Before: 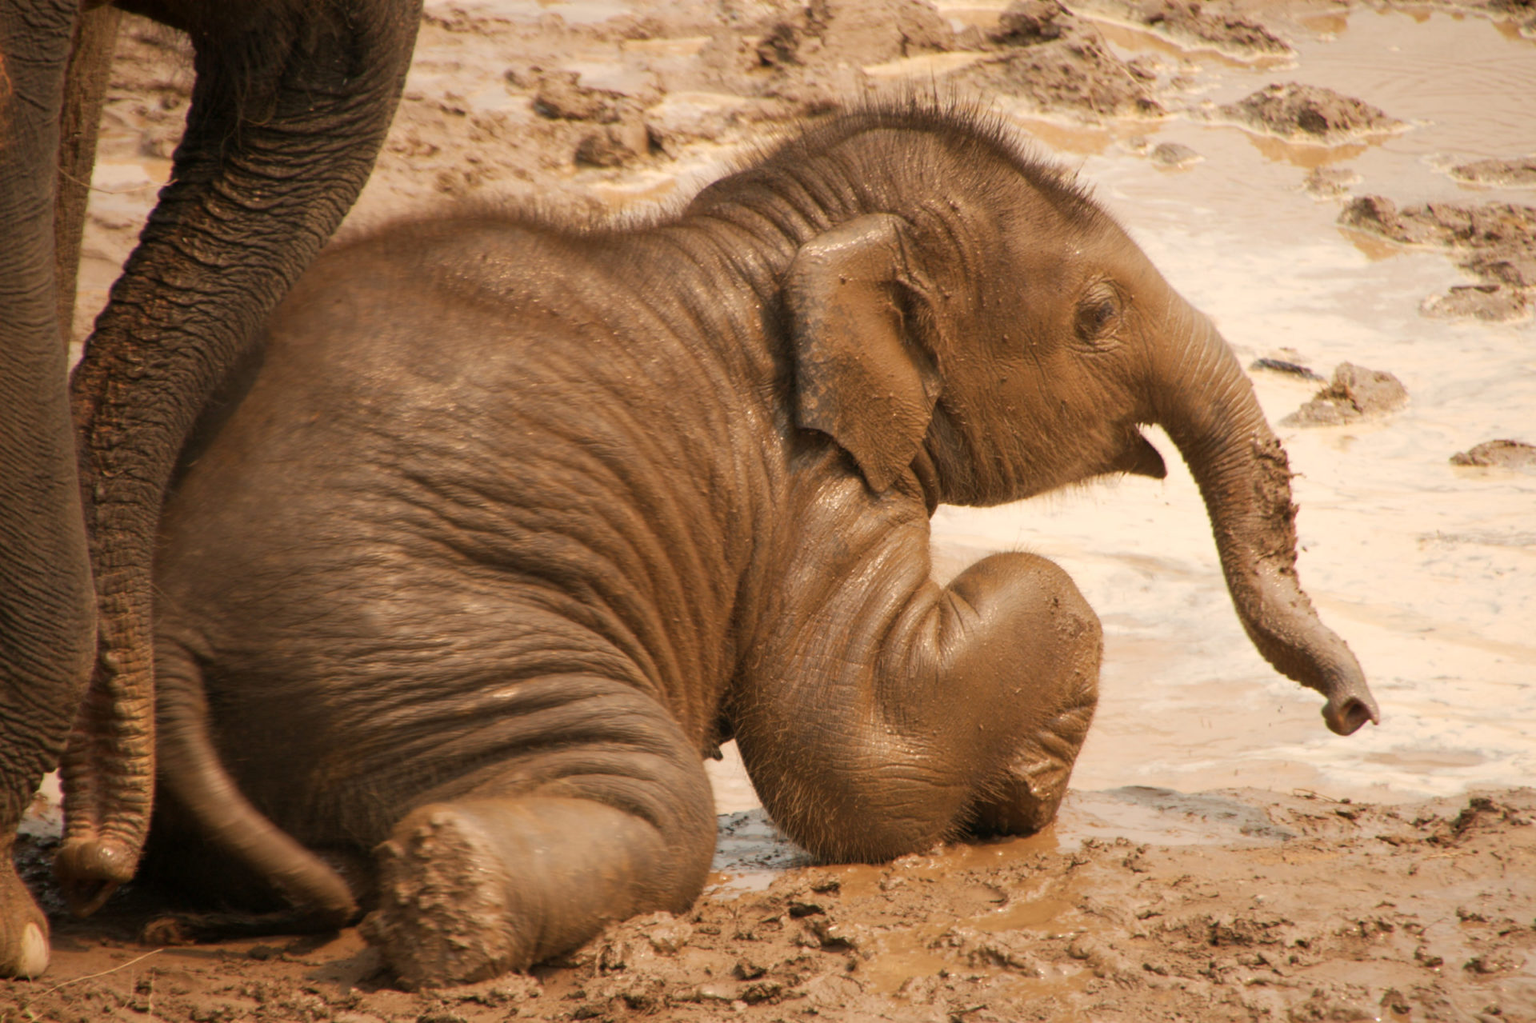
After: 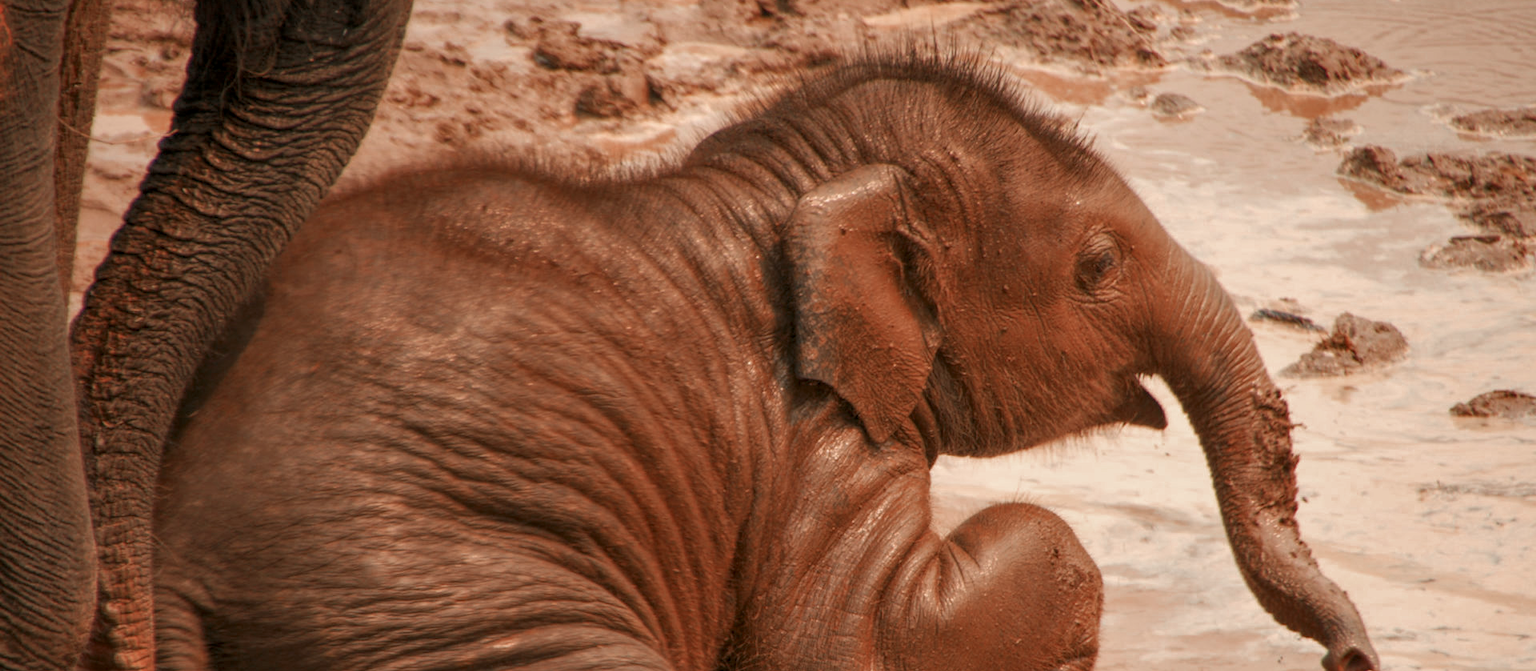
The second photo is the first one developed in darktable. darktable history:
crop and rotate: top 4.848%, bottom 29.503%
local contrast: highlights 99%, shadows 86%, detail 160%, midtone range 0.2
shadows and highlights: shadows 37.27, highlights -28.18, soften with gaussian
color zones: curves: ch0 [(0, 0.299) (0.25, 0.383) (0.456, 0.352) (0.736, 0.571)]; ch1 [(0, 0.63) (0.151, 0.568) (0.254, 0.416) (0.47, 0.558) (0.732, 0.37) (0.909, 0.492)]; ch2 [(0.004, 0.604) (0.158, 0.443) (0.257, 0.403) (0.761, 0.468)]
tone equalizer: on, module defaults
